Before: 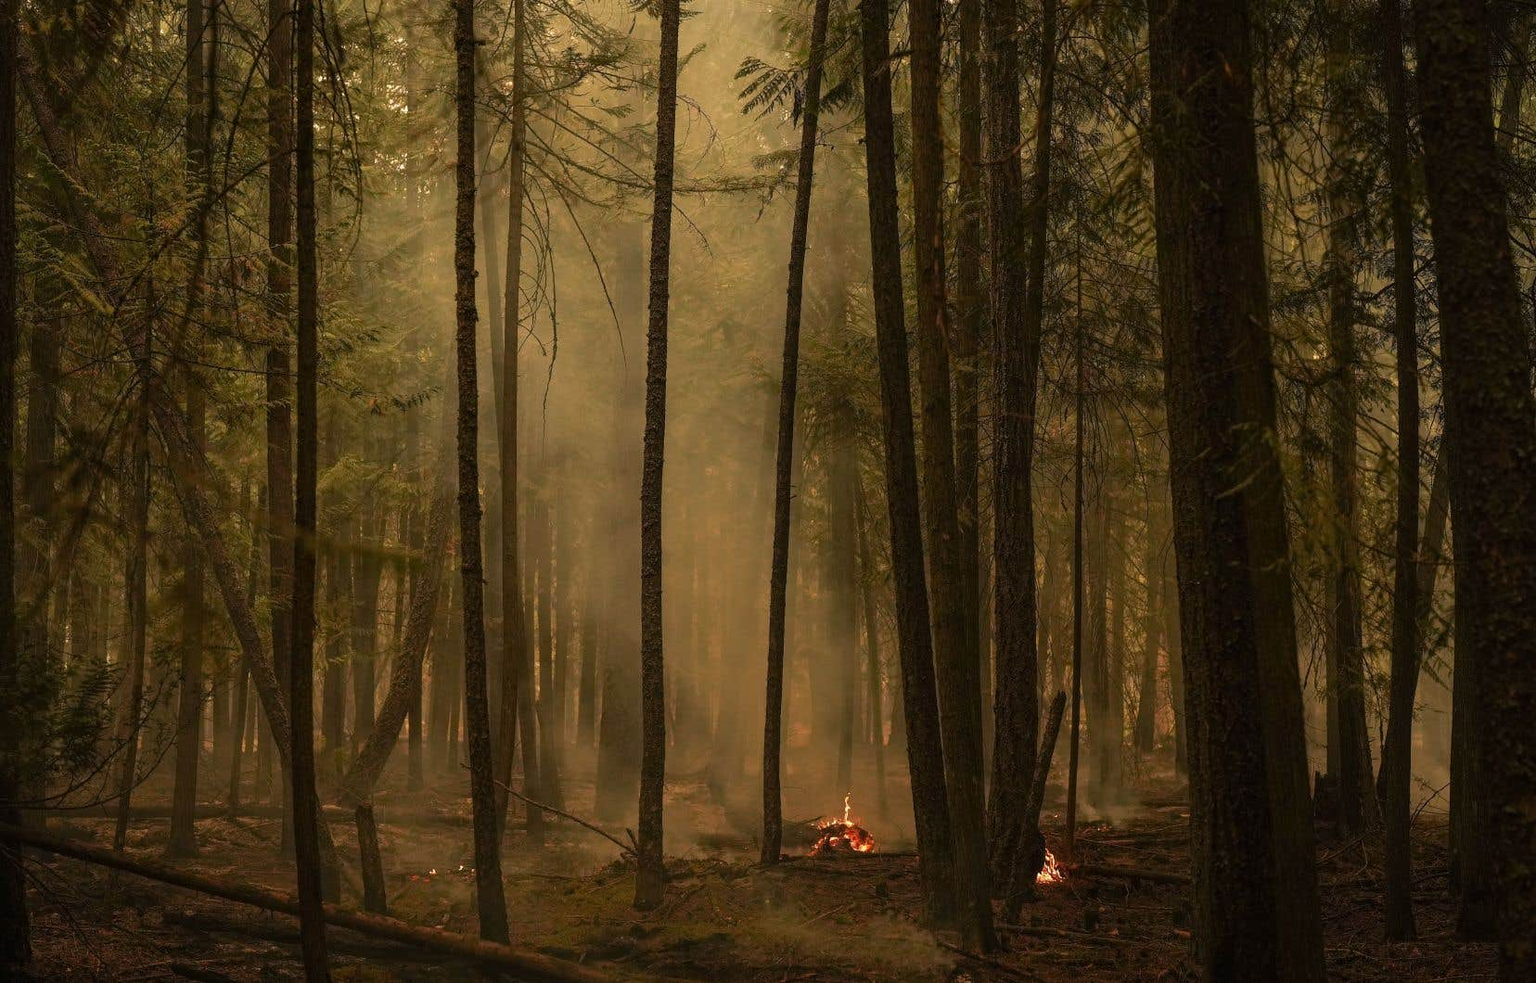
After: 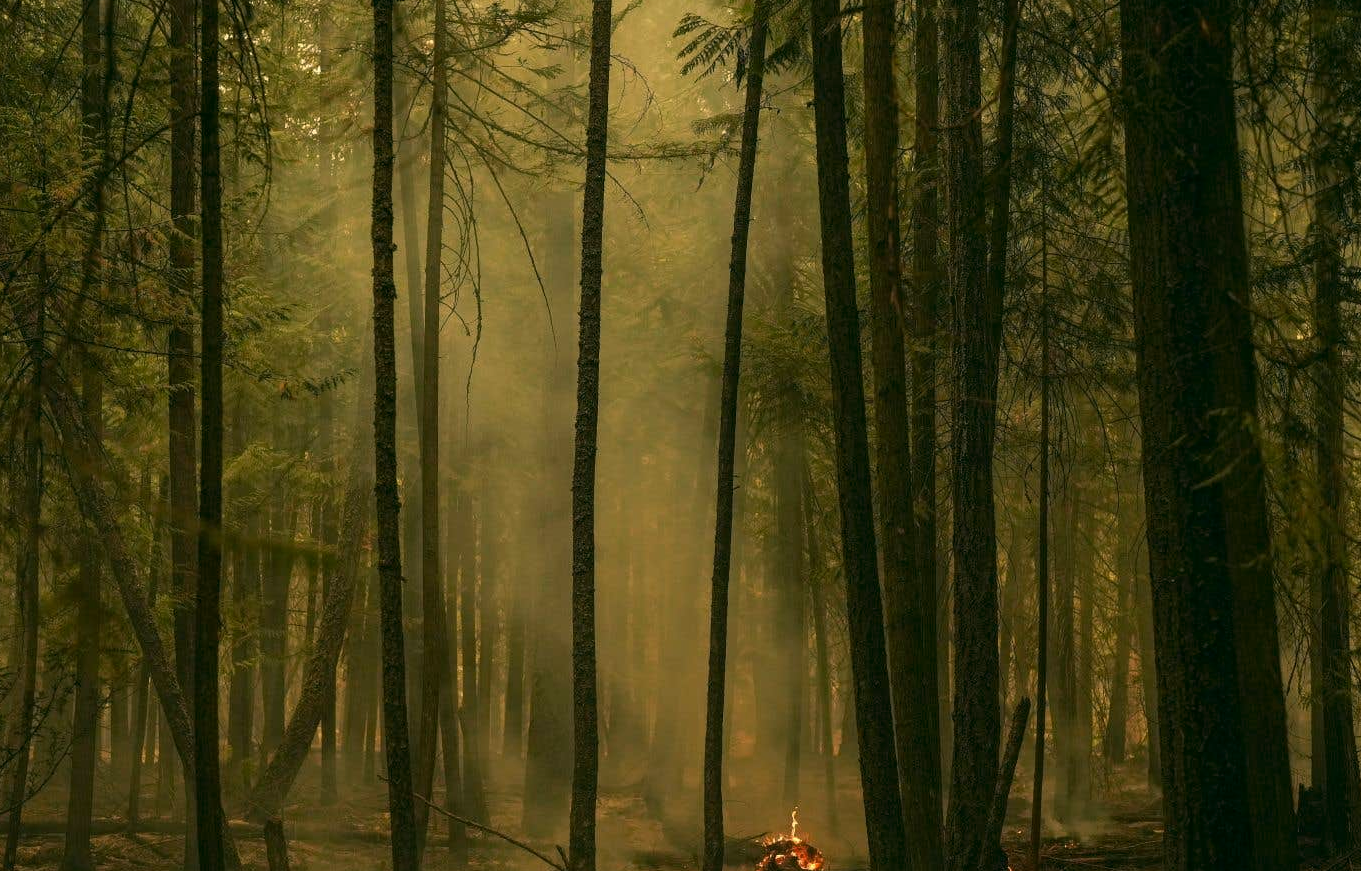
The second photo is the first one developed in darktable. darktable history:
color correction: highlights a* -0.482, highlights b* 9.48, shadows a* -9.48, shadows b* 0.803
crop and rotate: left 7.196%, top 4.574%, right 10.605%, bottom 13.178%
